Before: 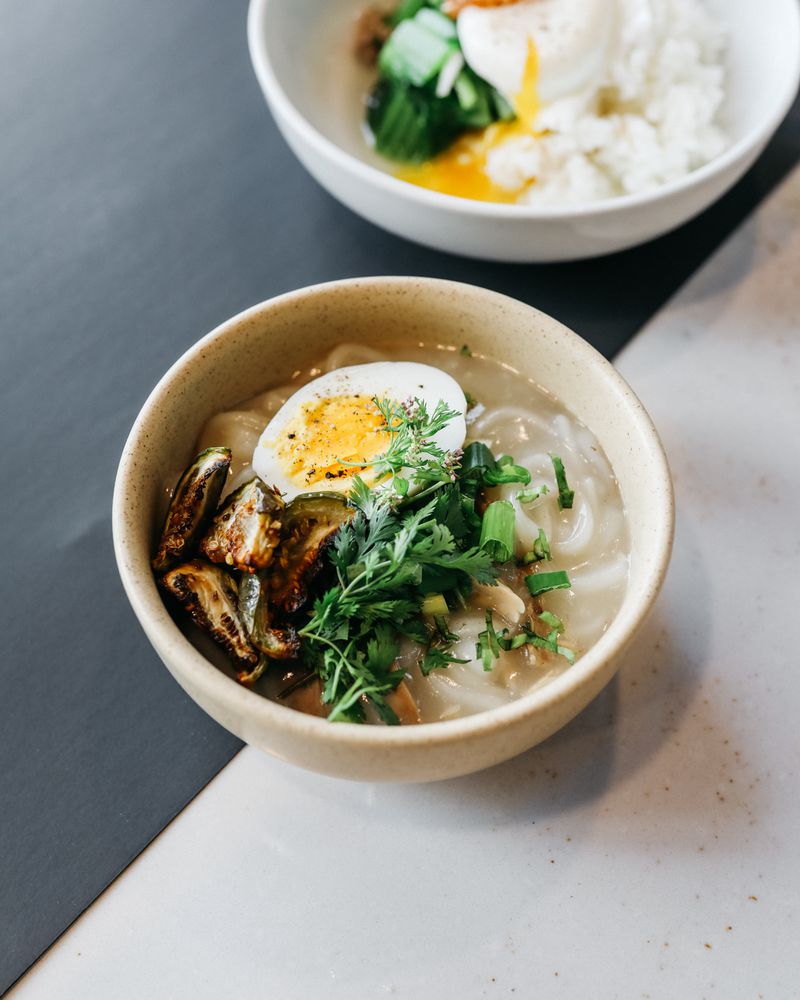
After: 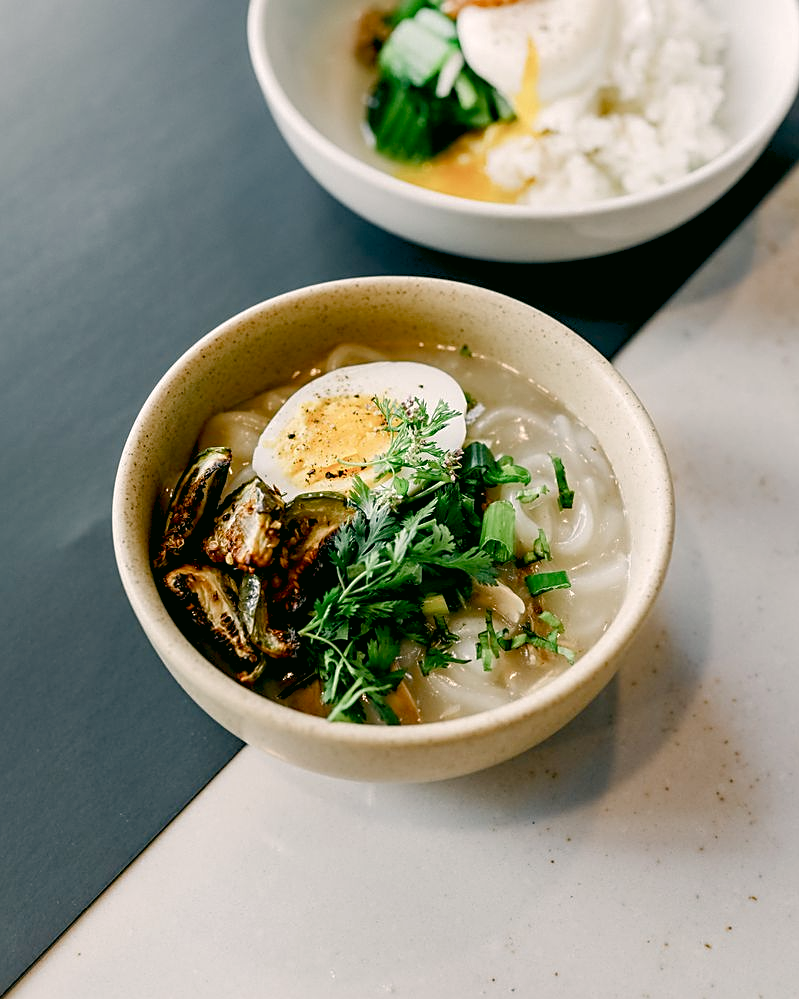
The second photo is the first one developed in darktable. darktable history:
exposure: black level correction 0.01, exposure 0.017 EV, compensate highlight preservation false
sharpen: on, module defaults
color correction: highlights a* 4.13, highlights b* 4.94, shadows a* -7.59, shadows b* 4.89
shadows and highlights: shadows 25.57, highlights -25.91
color balance rgb: power › hue 71.24°, global offset › chroma 0.052%, global offset › hue 254.07°, perceptual saturation grading › global saturation 20%, perceptual saturation grading › highlights -49.972%, perceptual saturation grading › shadows 25.934%
tone curve: curves: ch0 [(0, 0) (0.003, 0.003) (0.011, 0.011) (0.025, 0.025) (0.044, 0.044) (0.069, 0.069) (0.1, 0.099) (0.136, 0.135) (0.177, 0.176) (0.224, 0.223) (0.277, 0.275) (0.335, 0.333) (0.399, 0.396) (0.468, 0.465) (0.543, 0.545) (0.623, 0.625) (0.709, 0.71) (0.801, 0.801) (0.898, 0.898) (1, 1)], color space Lab, linked channels, preserve colors none
crop: left 0.088%
